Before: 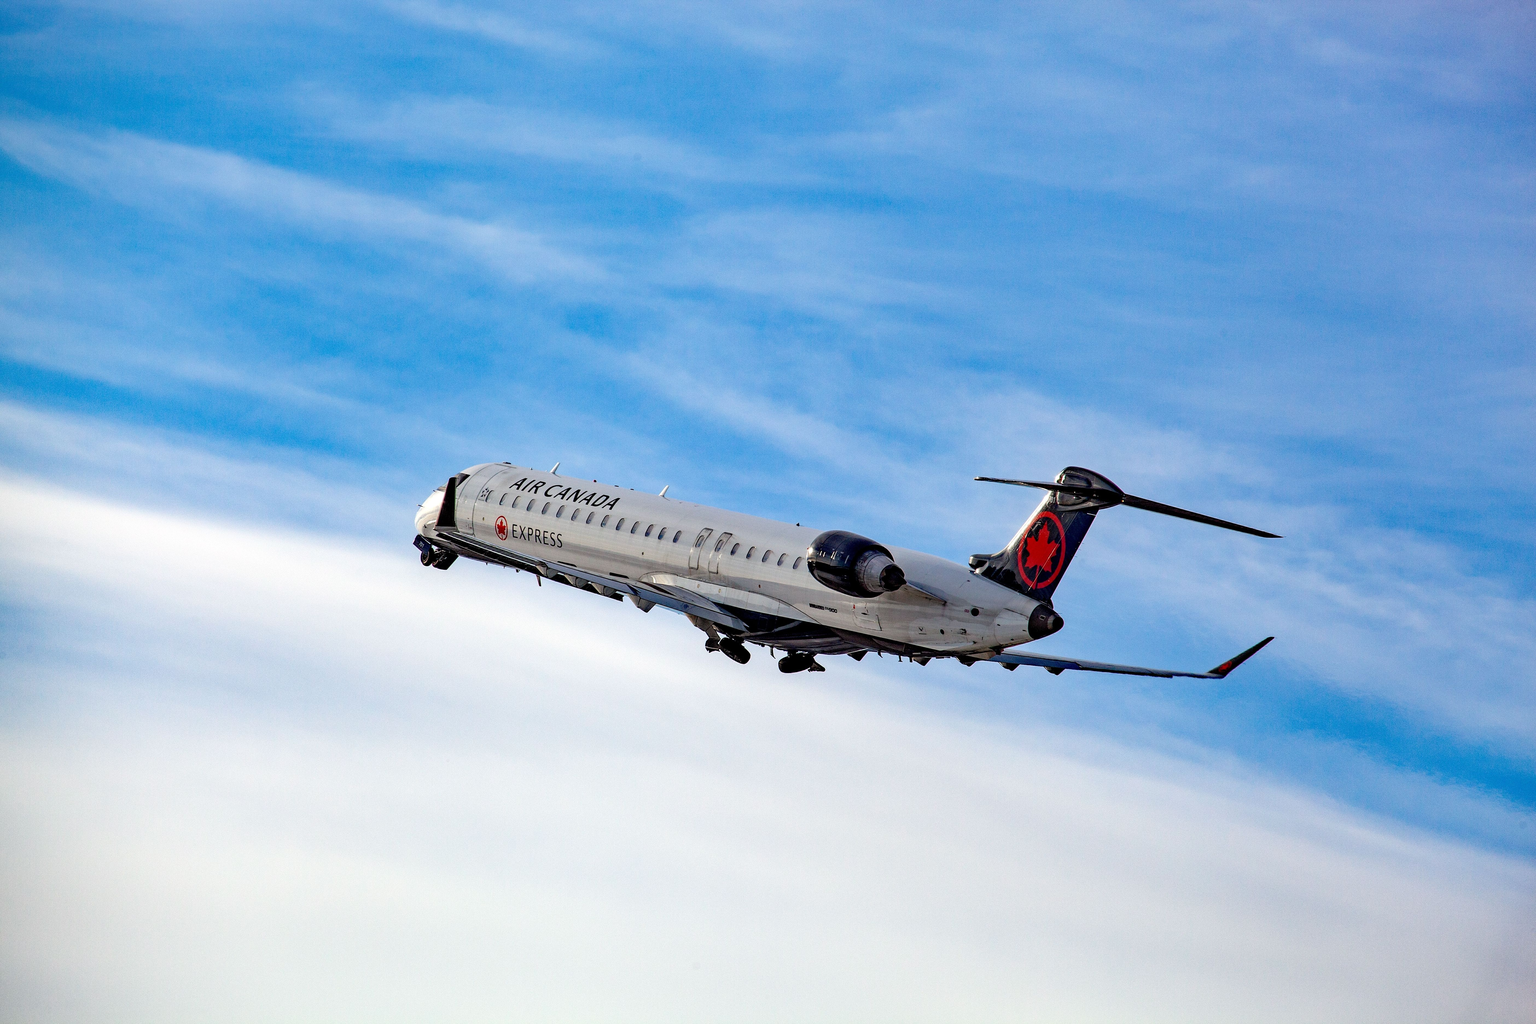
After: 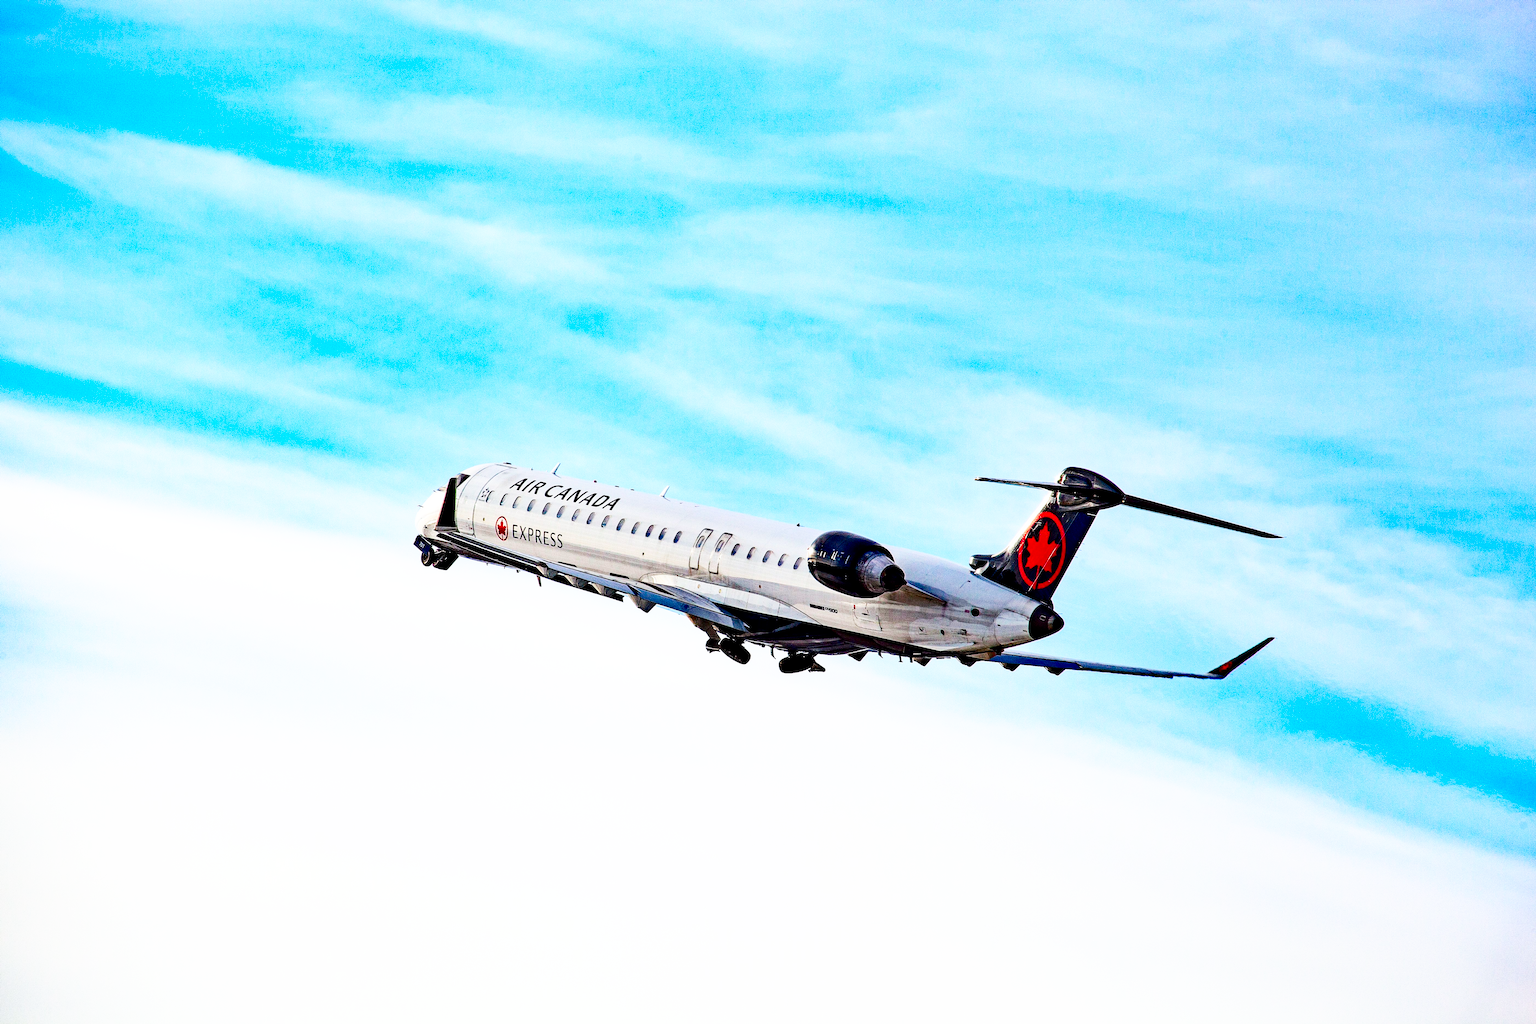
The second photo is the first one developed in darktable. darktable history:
contrast brightness saturation: contrast 0.22, brightness -0.19, saturation 0.24
base curve: curves: ch0 [(0, 0) (0.007, 0.004) (0.027, 0.03) (0.046, 0.07) (0.207, 0.54) (0.442, 0.872) (0.673, 0.972) (1, 1)], preserve colors none
haze removal: compatibility mode true, adaptive false
